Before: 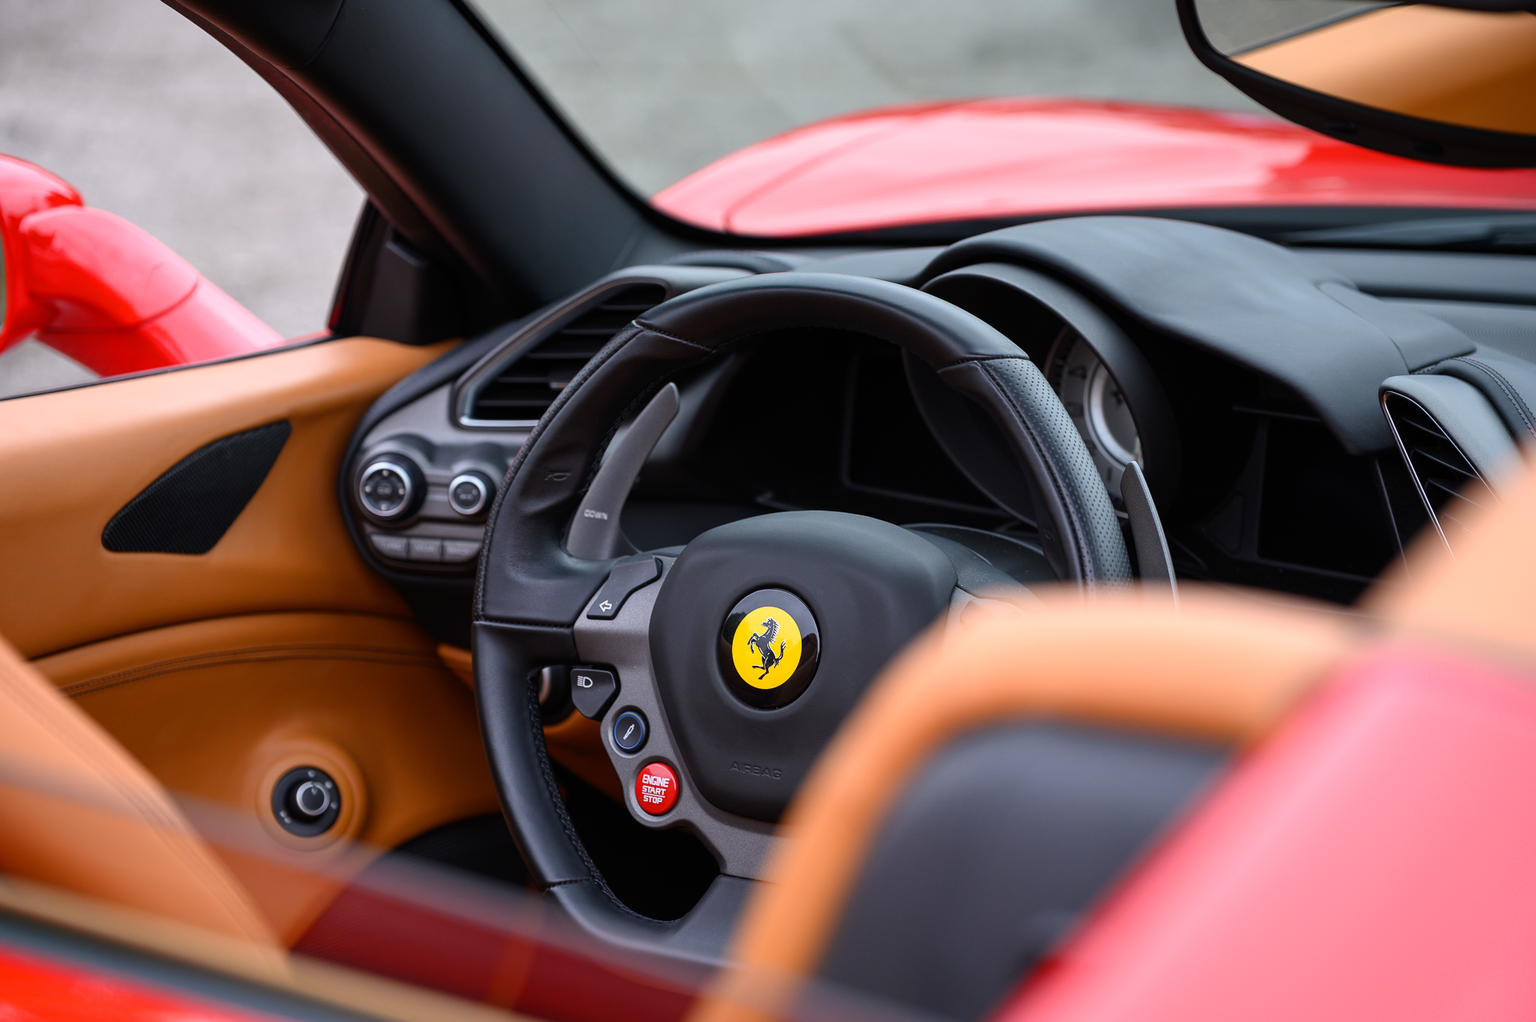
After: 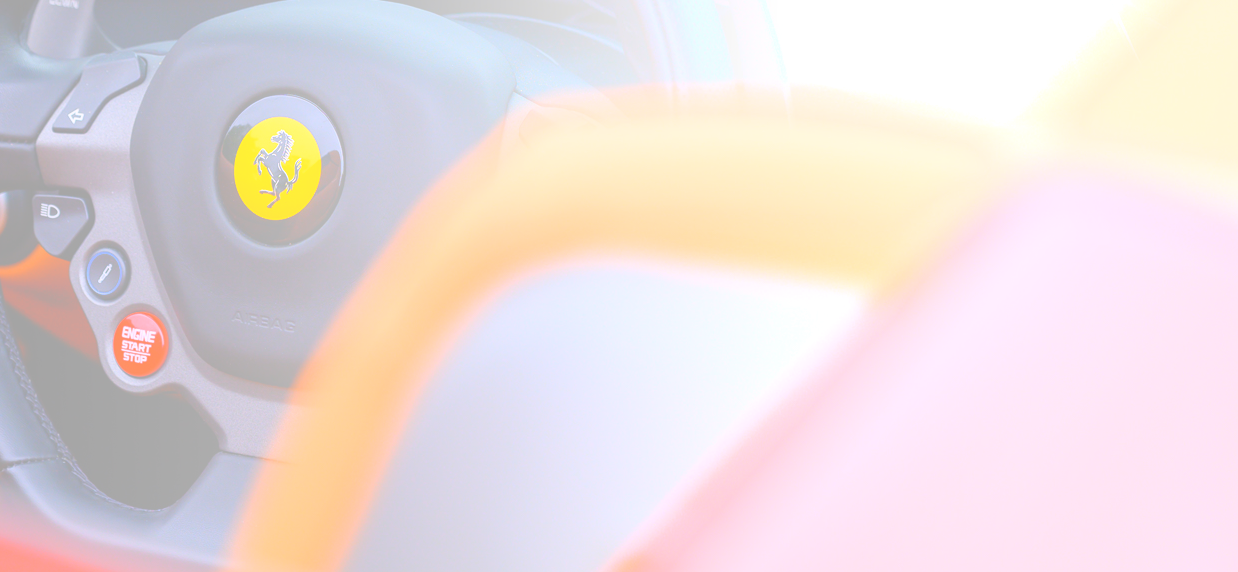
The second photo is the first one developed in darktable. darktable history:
base curve: preserve colors none
bloom: size 85%, threshold 5%, strength 85%
crop and rotate: left 35.509%, top 50.238%, bottom 4.934%
